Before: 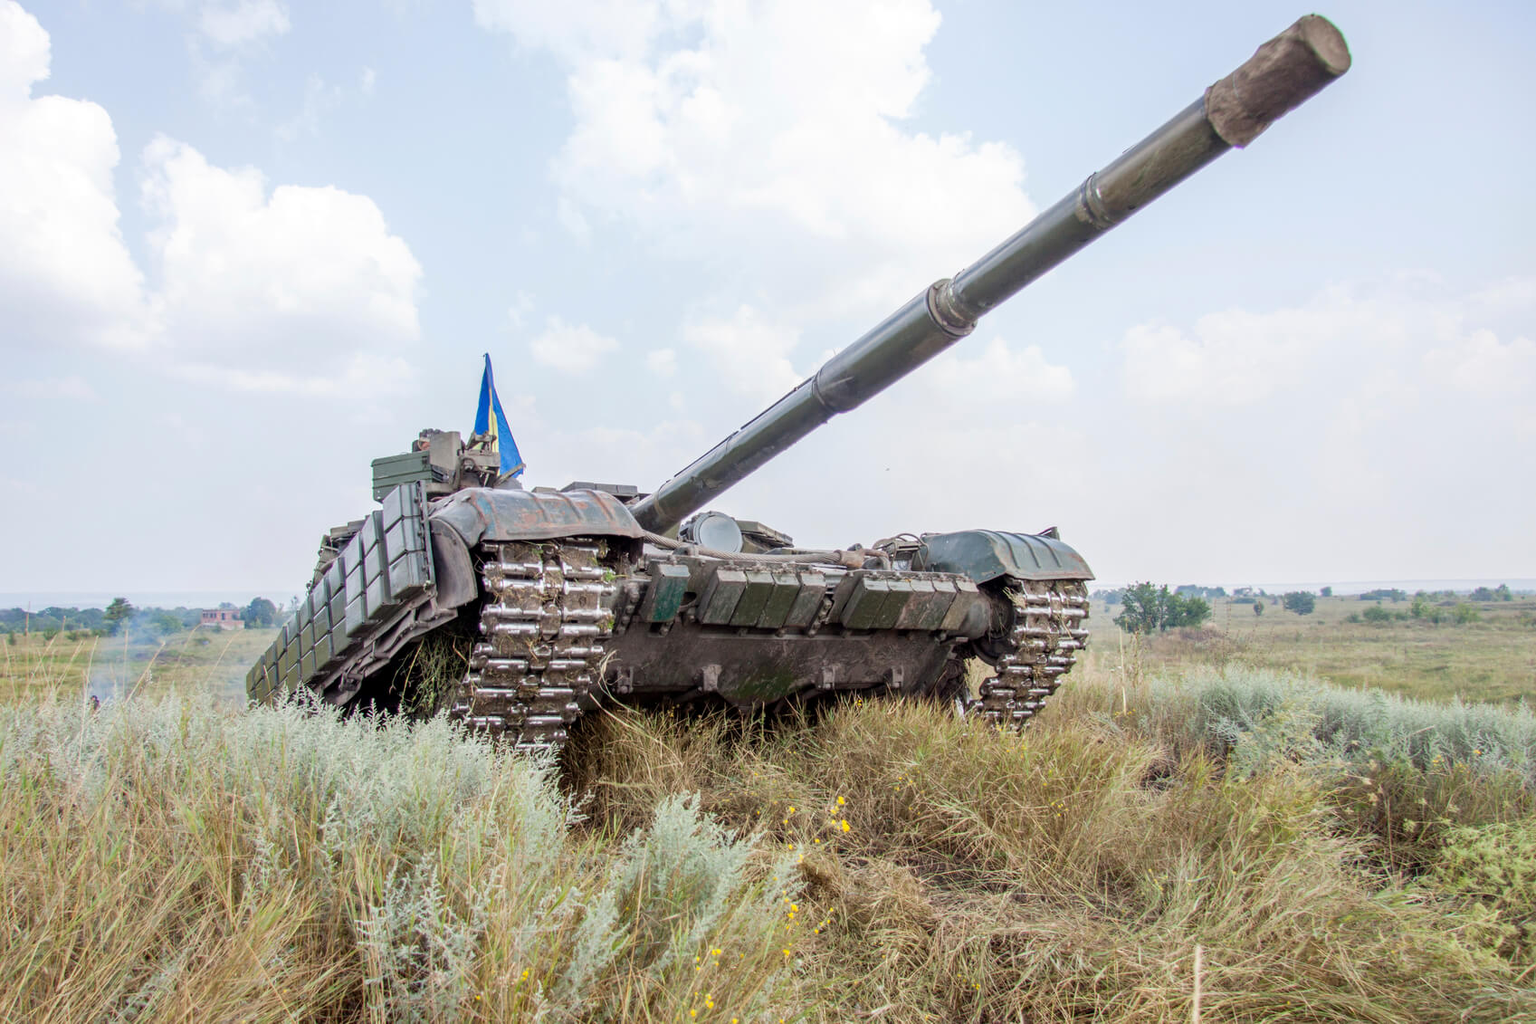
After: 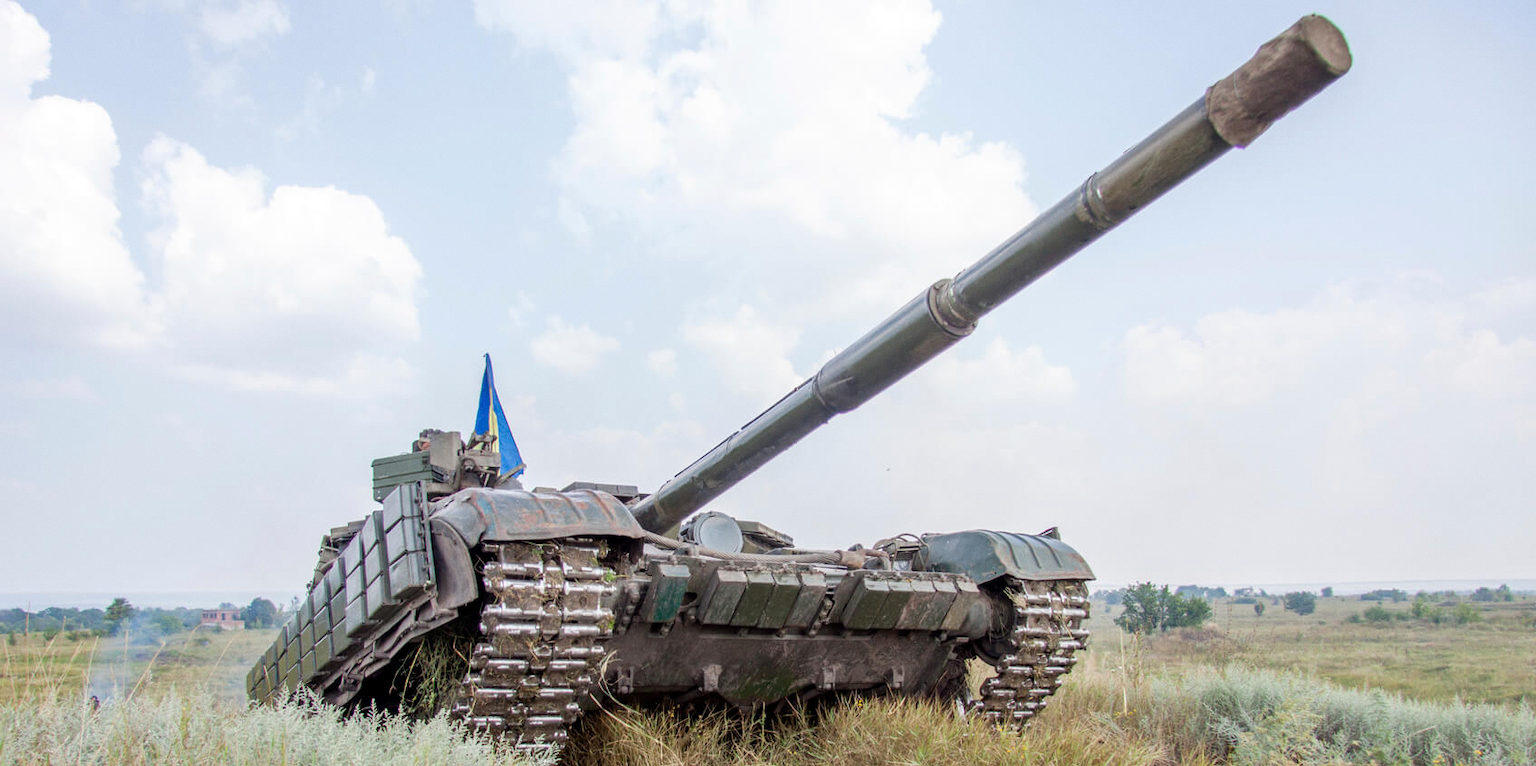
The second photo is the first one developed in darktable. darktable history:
crop: bottom 24.967%
grain: coarseness 0.09 ISO, strength 10%
